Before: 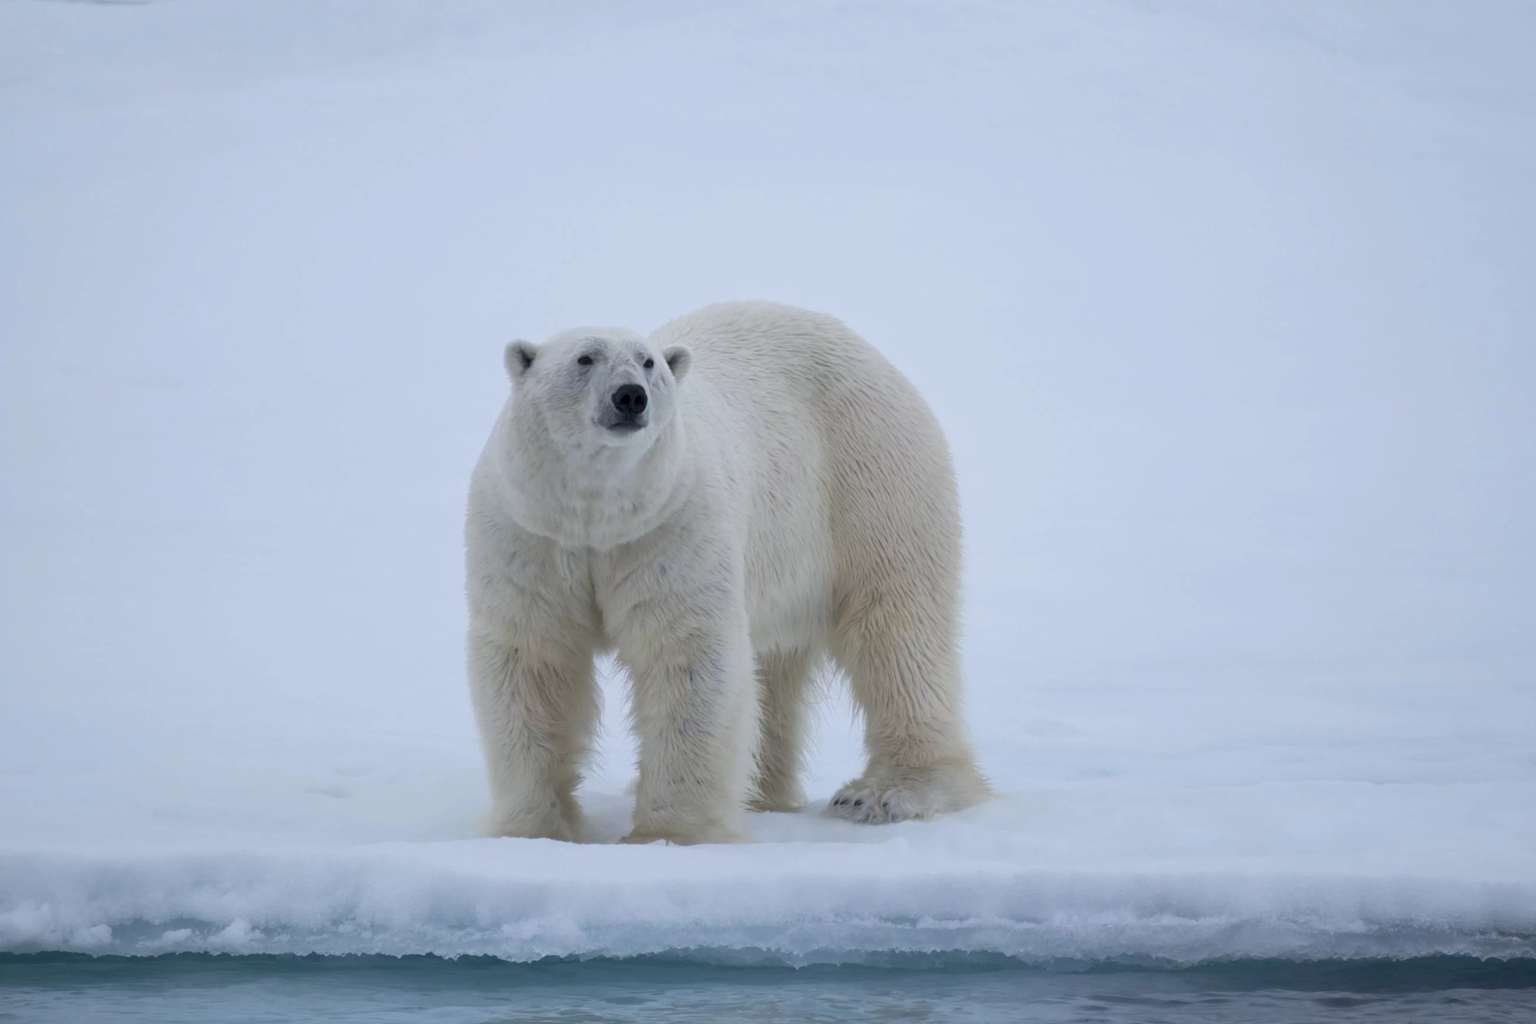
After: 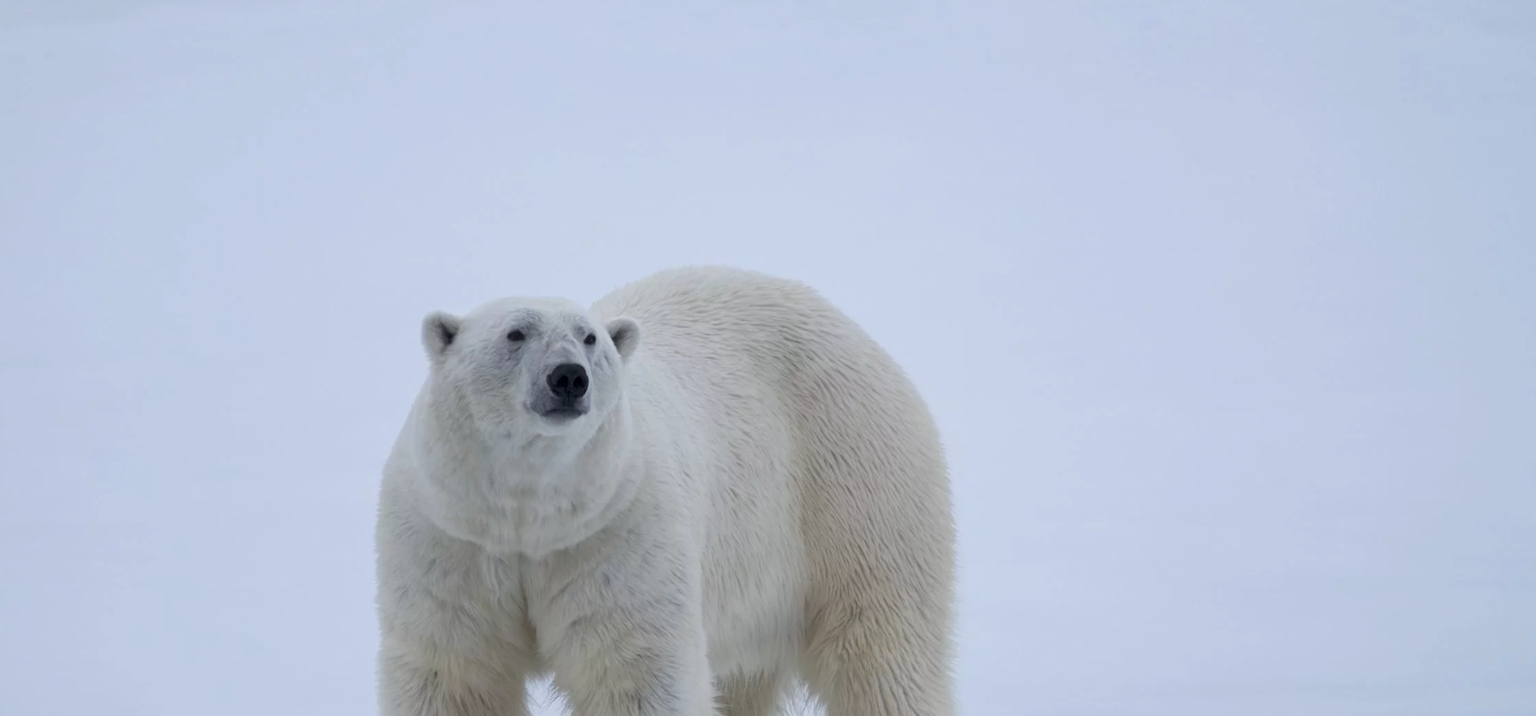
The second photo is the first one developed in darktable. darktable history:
crop and rotate: left 9.342%, top 7.173%, right 4.923%, bottom 32.787%
